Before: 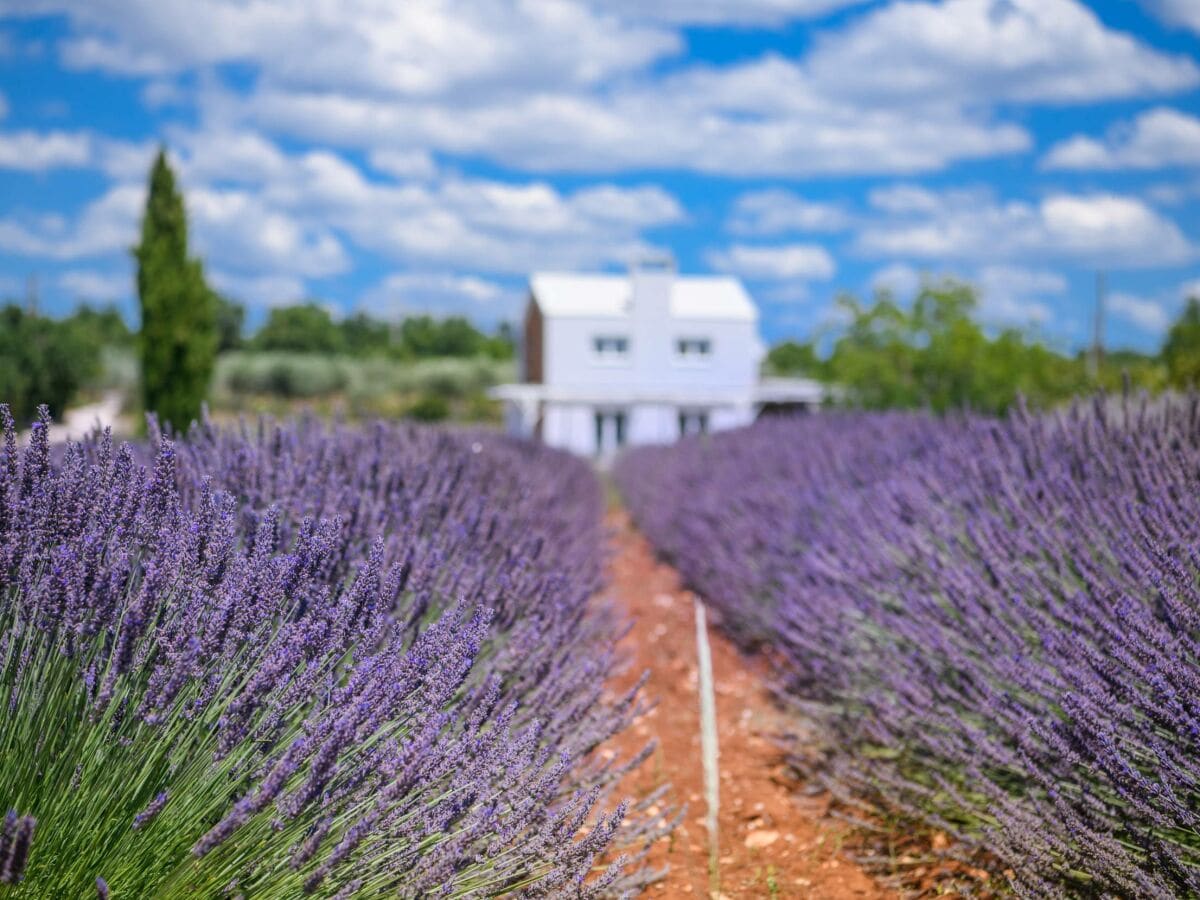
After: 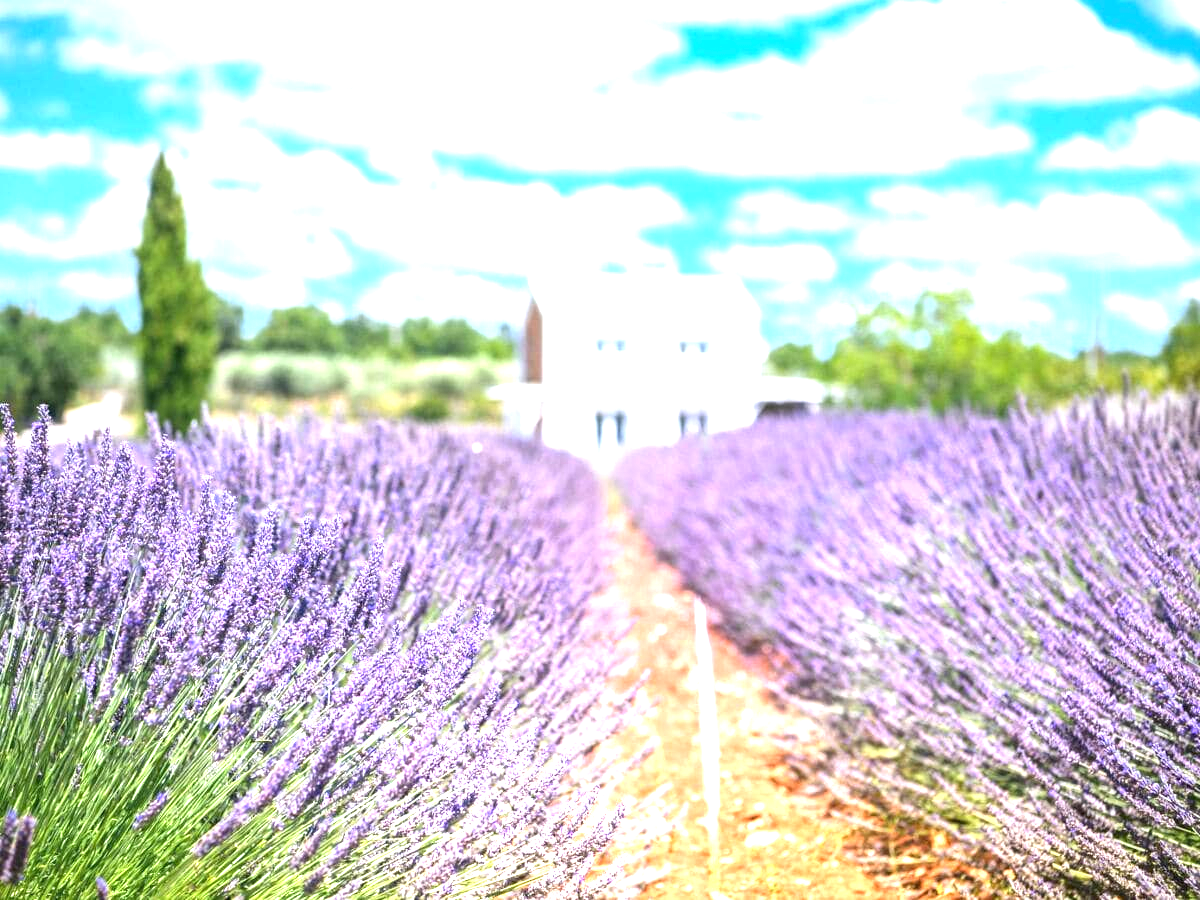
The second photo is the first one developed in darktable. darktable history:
exposure: black level correction 0, exposure 1.996 EV, compensate highlight preservation false
